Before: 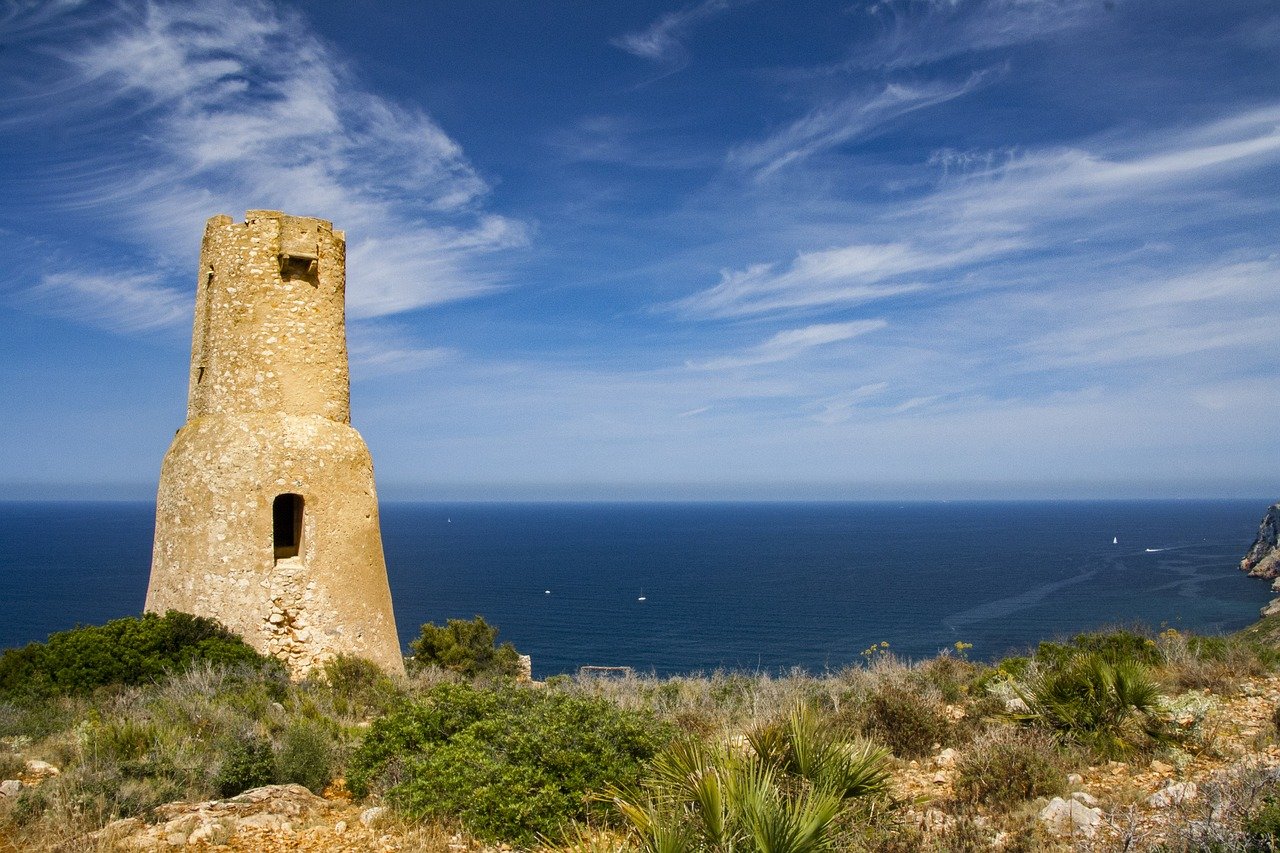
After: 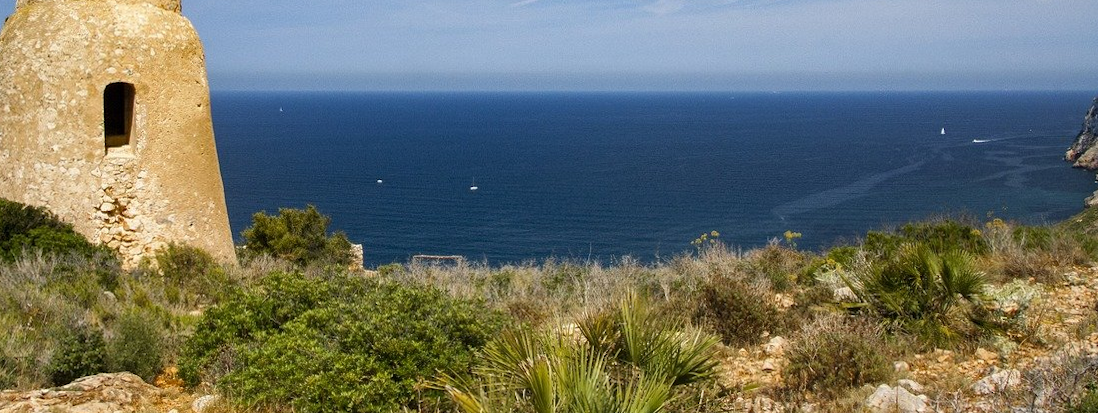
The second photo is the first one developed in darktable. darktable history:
crop and rotate: left 13.306%, top 48.129%, bottom 2.928%
rotate and perspective: rotation 0.174°, lens shift (vertical) 0.013, lens shift (horizontal) 0.019, shear 0.001, automatic cropping original format, crop left 0.007, crop right 0.991, crop top 0.016, crop bottom 0.997
